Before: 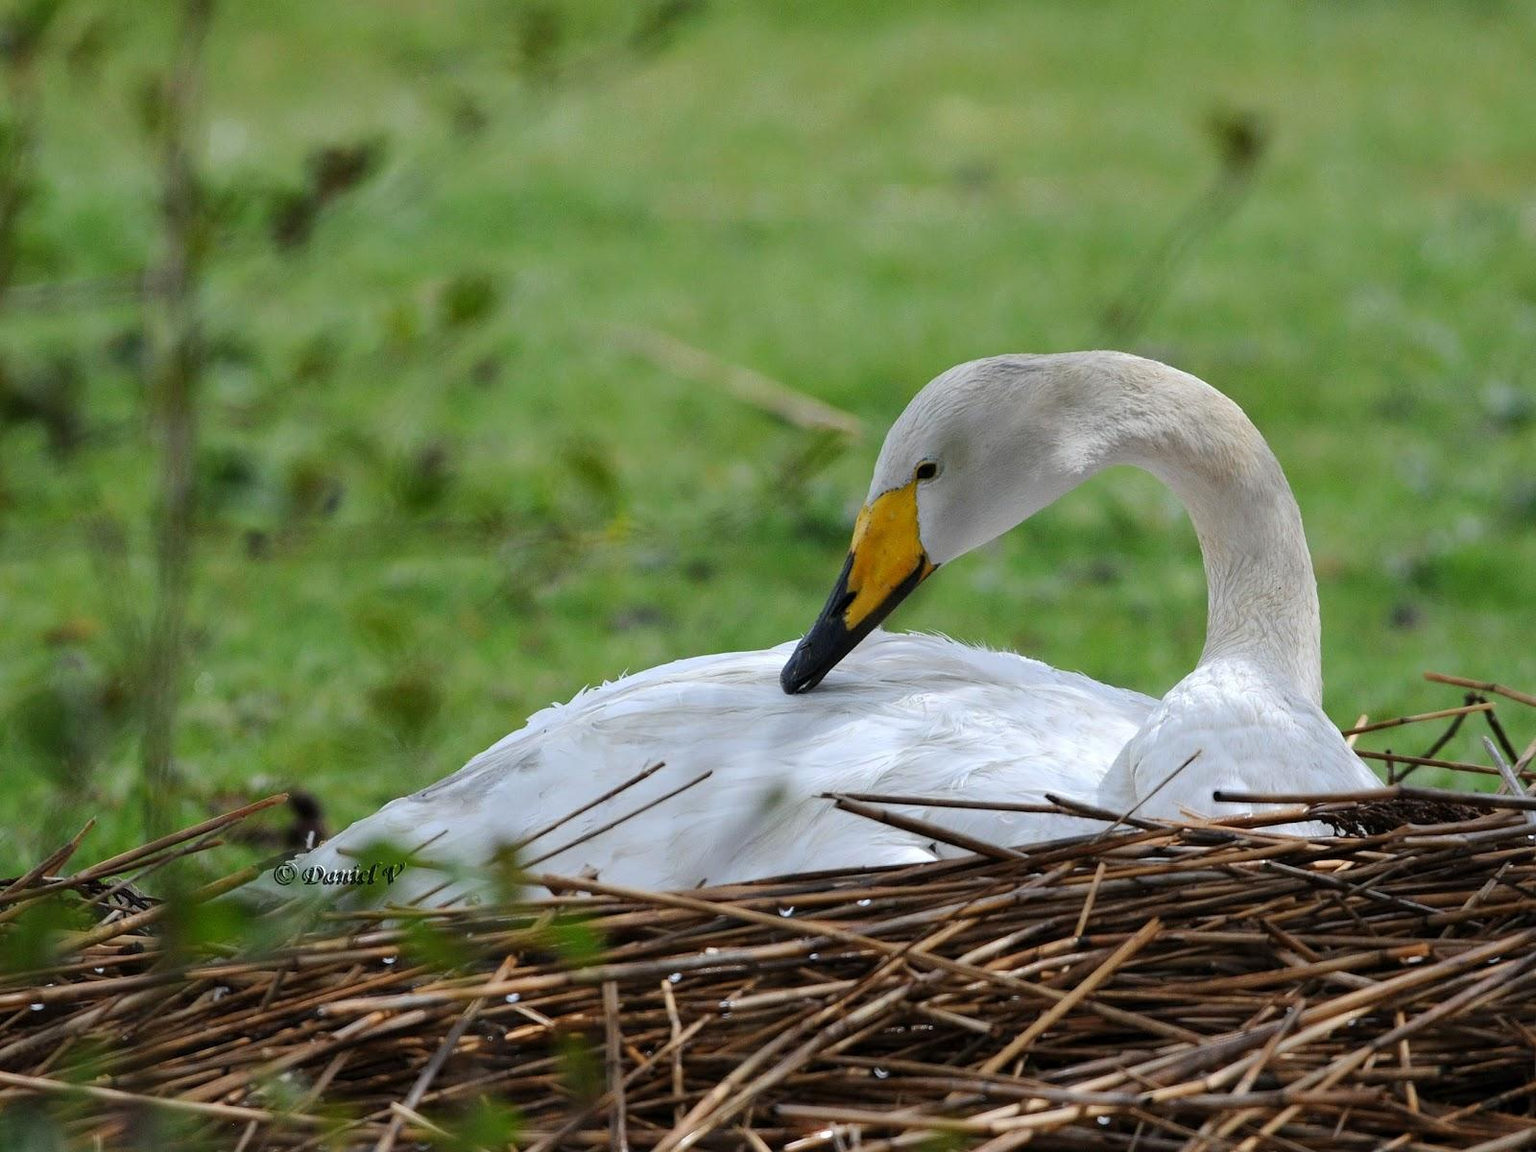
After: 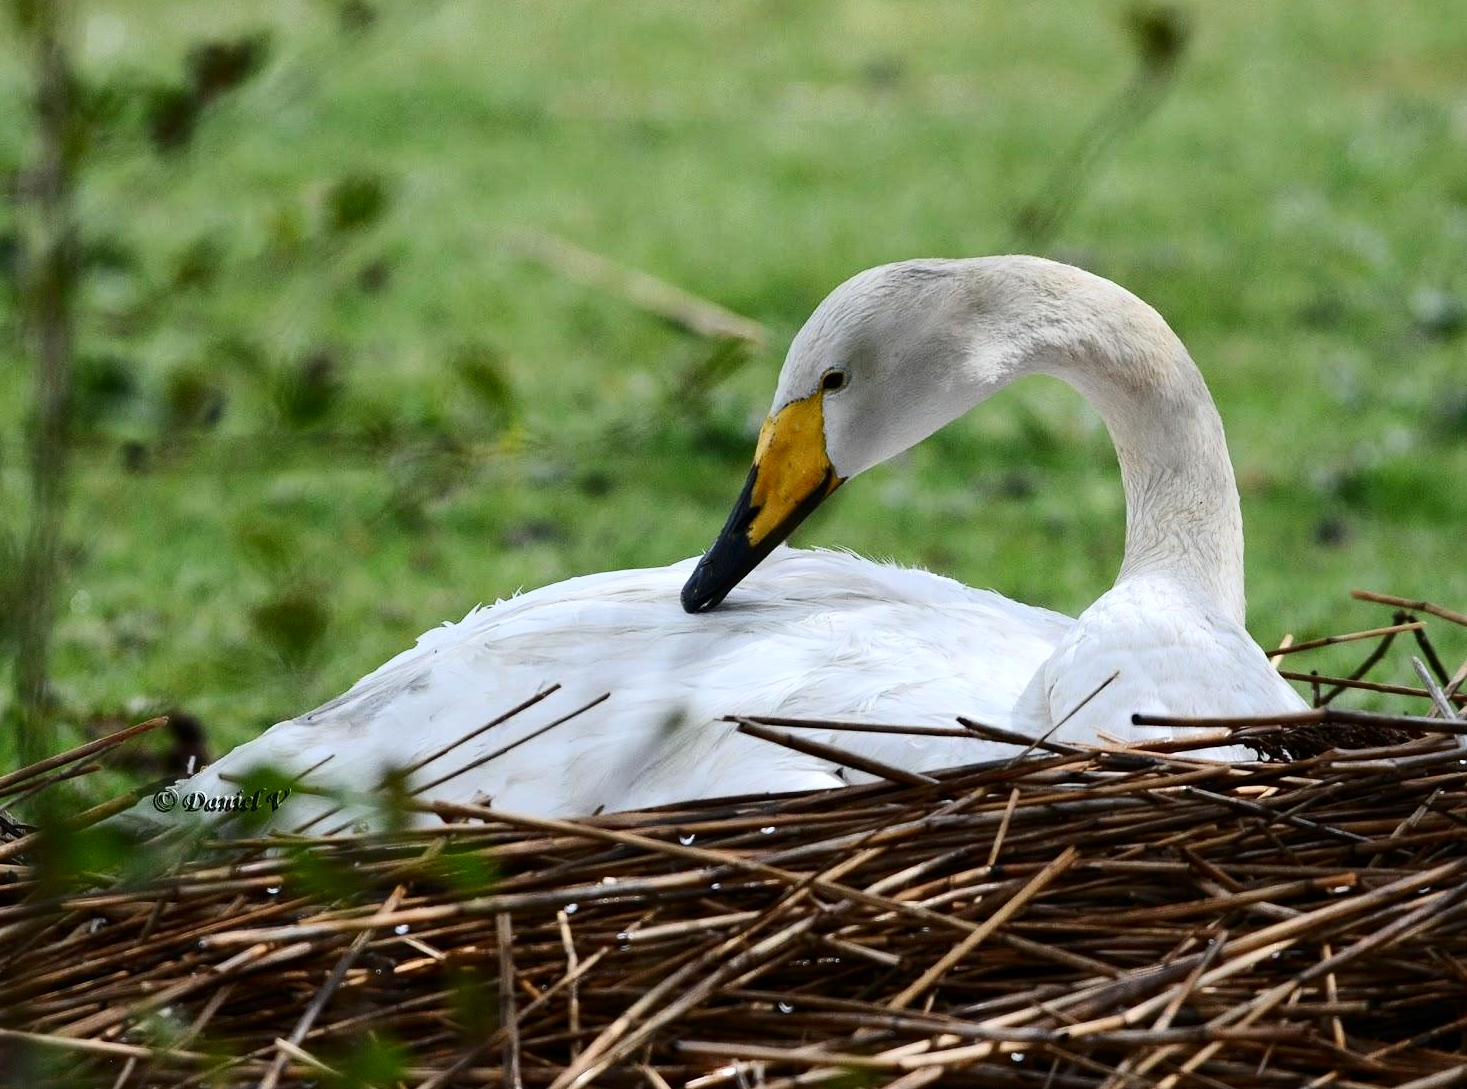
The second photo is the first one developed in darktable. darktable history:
contrast brightness saturation: contrast 0.28
crop and rotate: left 8.262%, top 9.226%
